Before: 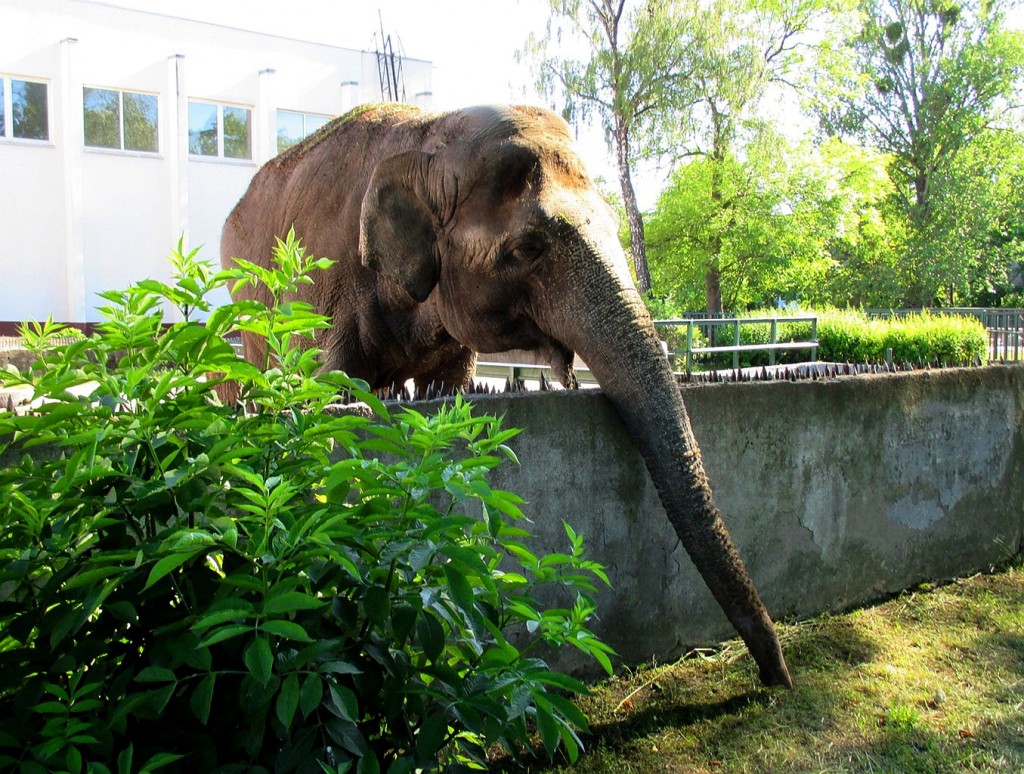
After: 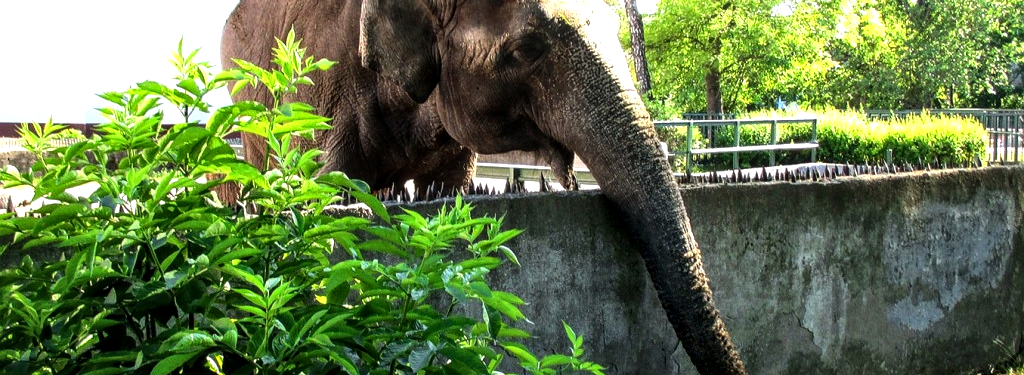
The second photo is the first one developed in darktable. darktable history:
crop and rotate: top 25.775%, bottom 25.749%
local contrast: highlights 28%, detail 130%
tone equalizer: -8 EV -0.724 EV, -7 EV -0.706 EV, -6 EV -0.627 EV, -5 EV -0.41 EV, -3 EV 0.394 EV, -2 EV 0.6 EV, -1 EV 0.679 EV, +0 EV 0.743 EV, edges refinement/feathering 500, mask exposure compensation -1.57 EV, preserve details no
